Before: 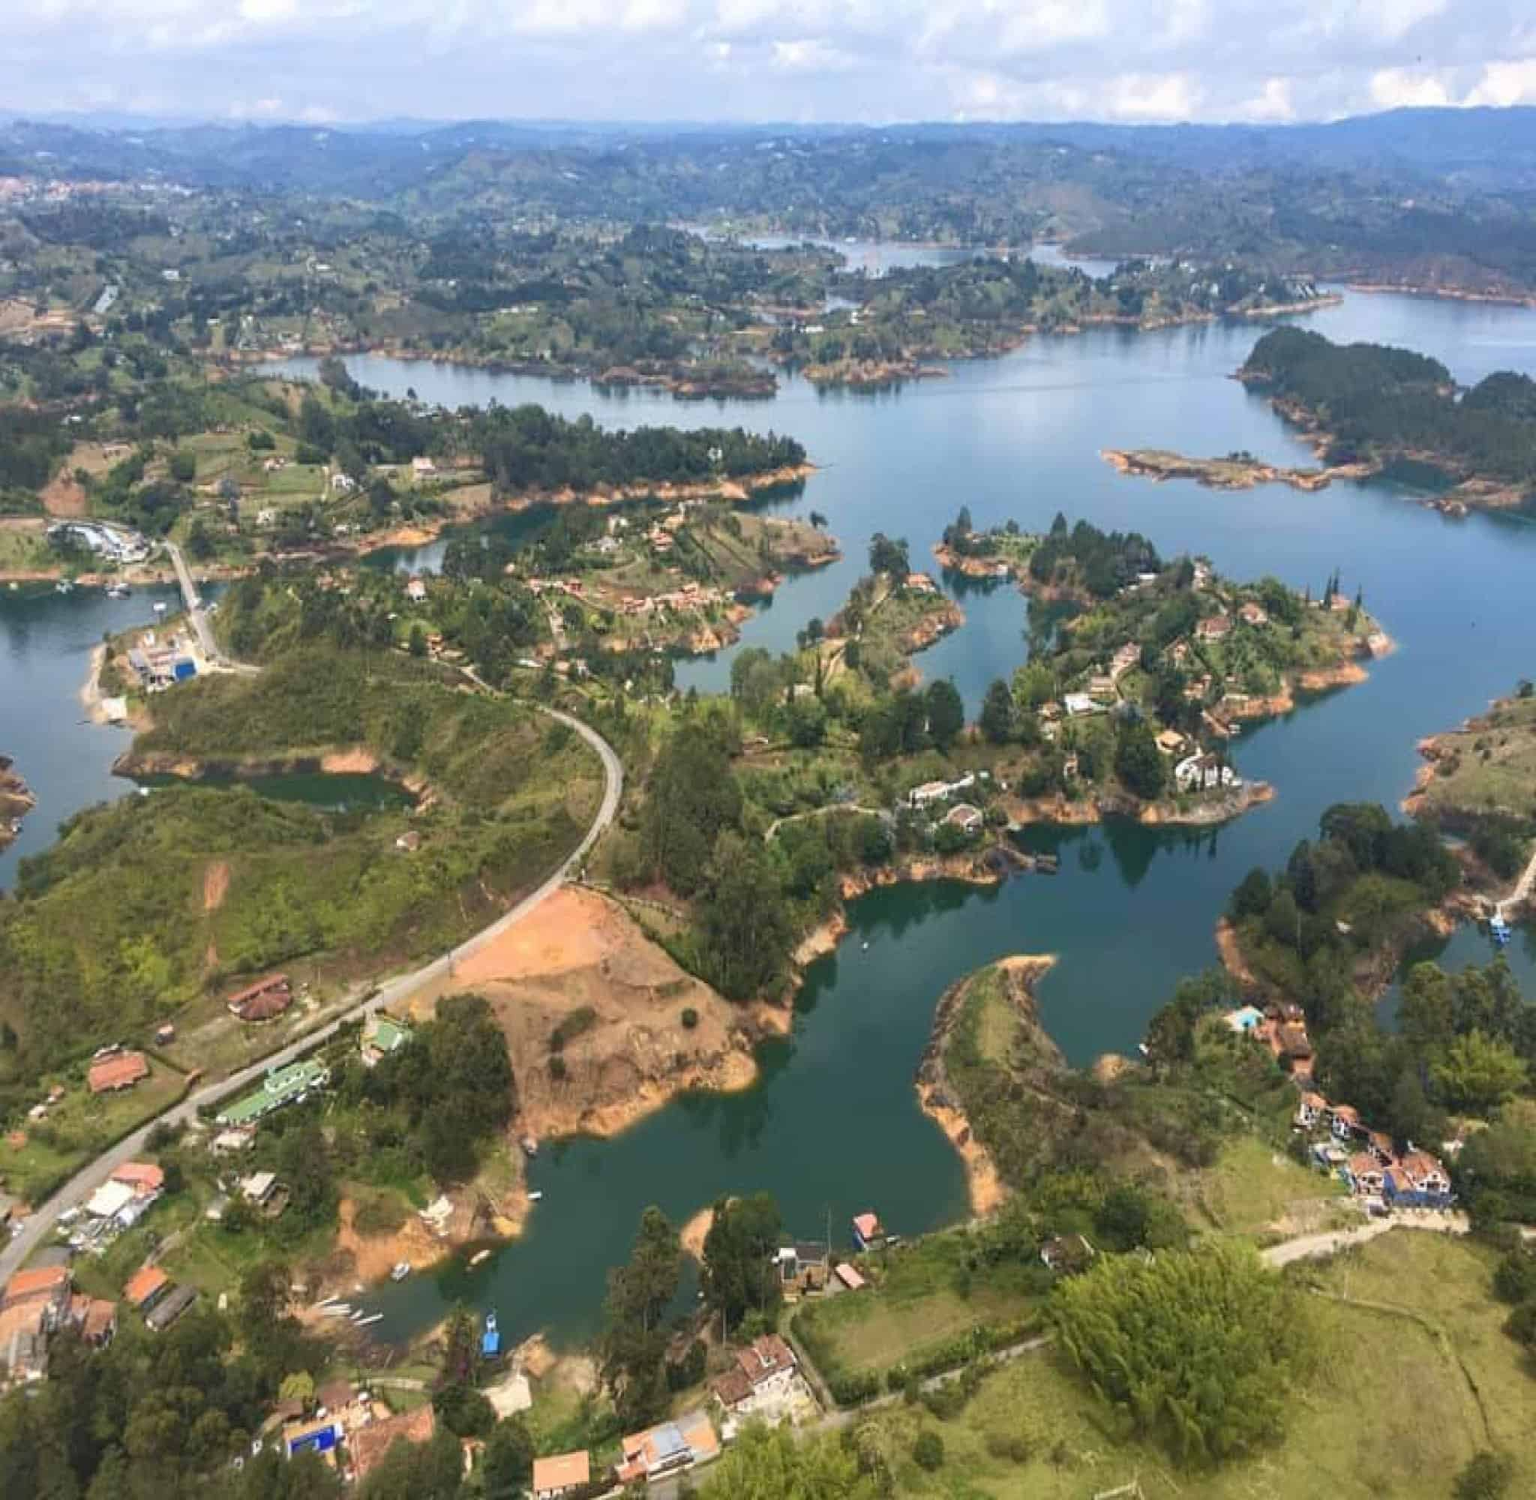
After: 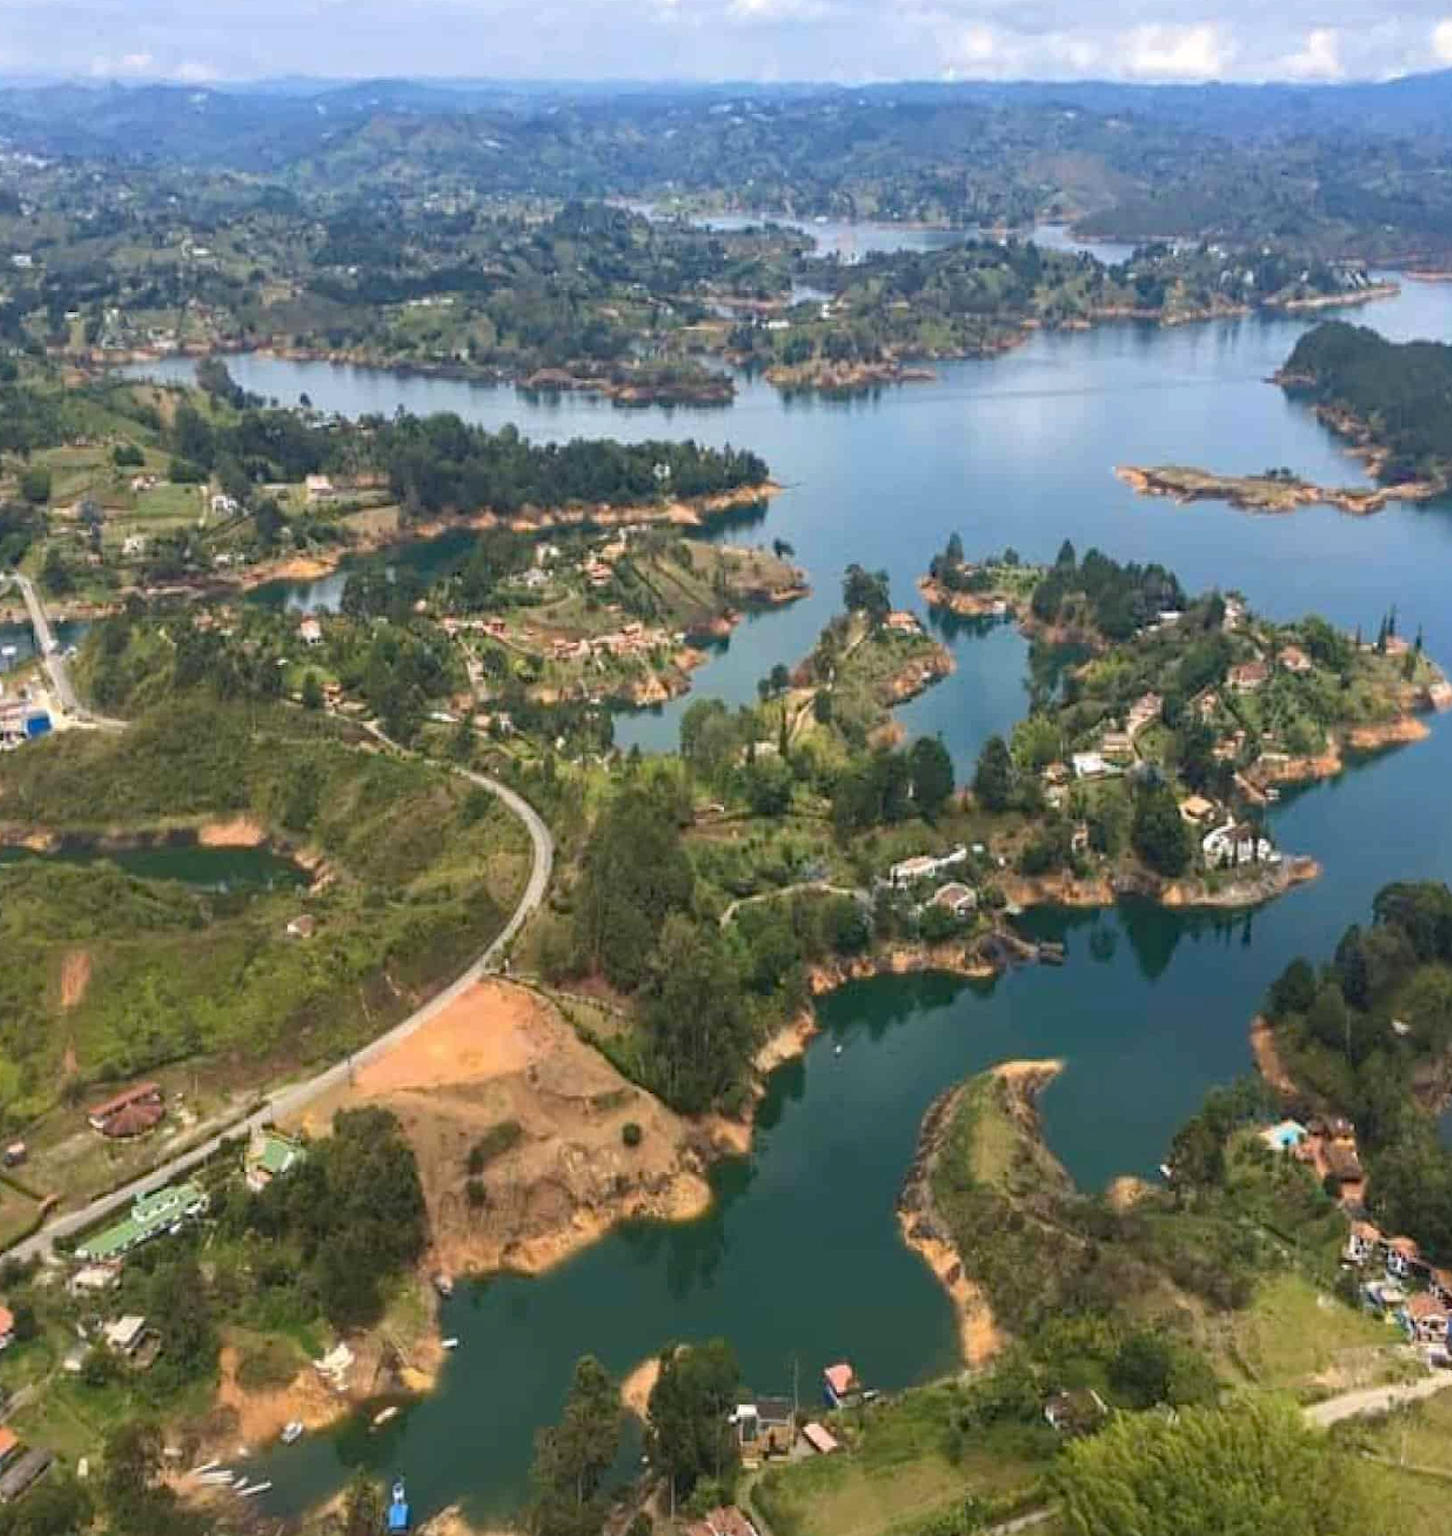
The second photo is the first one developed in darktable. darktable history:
haze removal: compatibility mode true, adaptive false
crop: left 9.944%, top 3.576%, right 9.277%, bottom 9.293%
